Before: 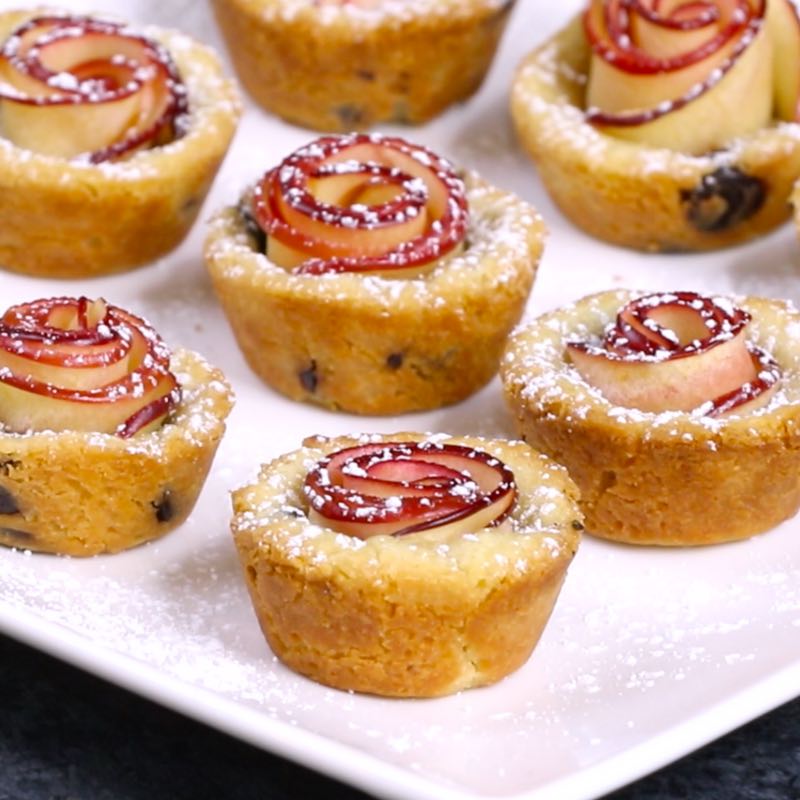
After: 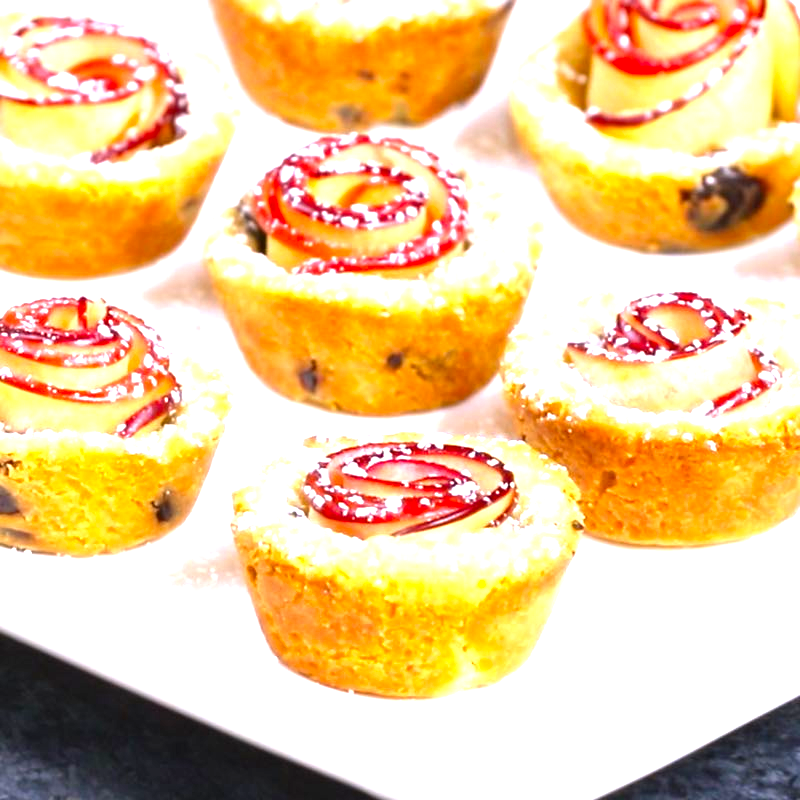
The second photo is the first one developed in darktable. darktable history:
exposure: black level correction 0, exposure 1.468 EV, compensate highlight preservation false
local contrast: mode bilateral grid, contrast 20, coarseness 51, detail 119%, midtone range 0.2
contrast brightness saturation: contrast 0.039, saturation 0.164
